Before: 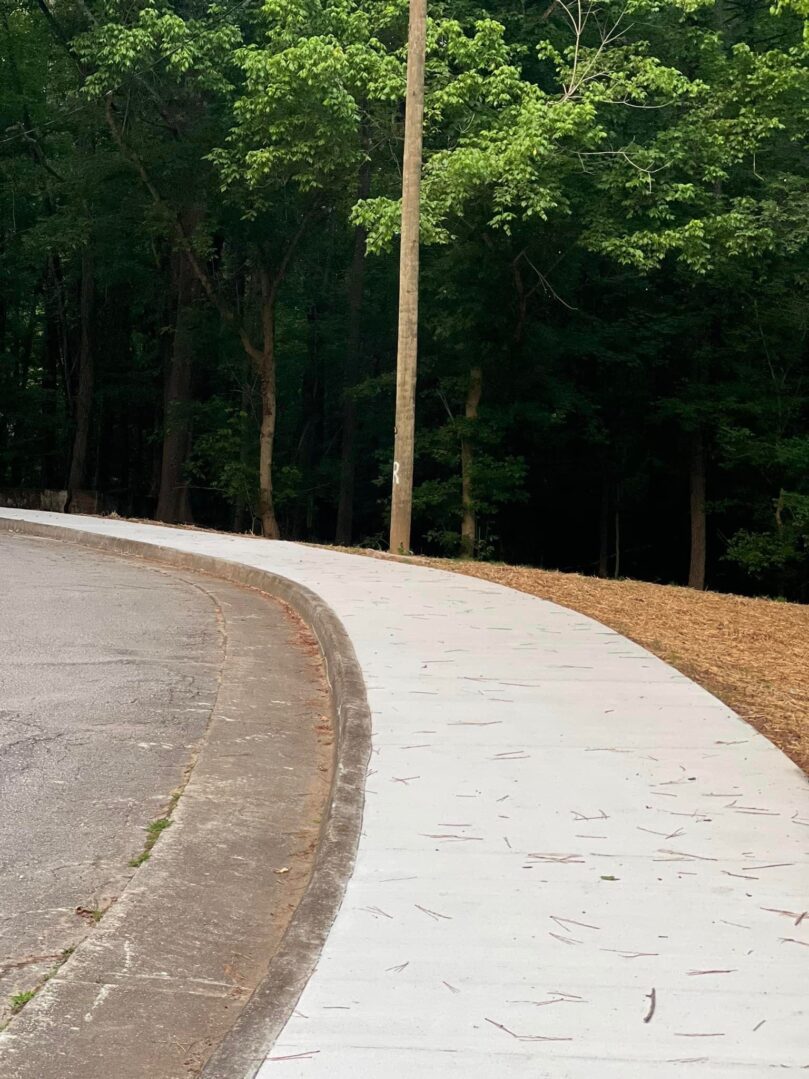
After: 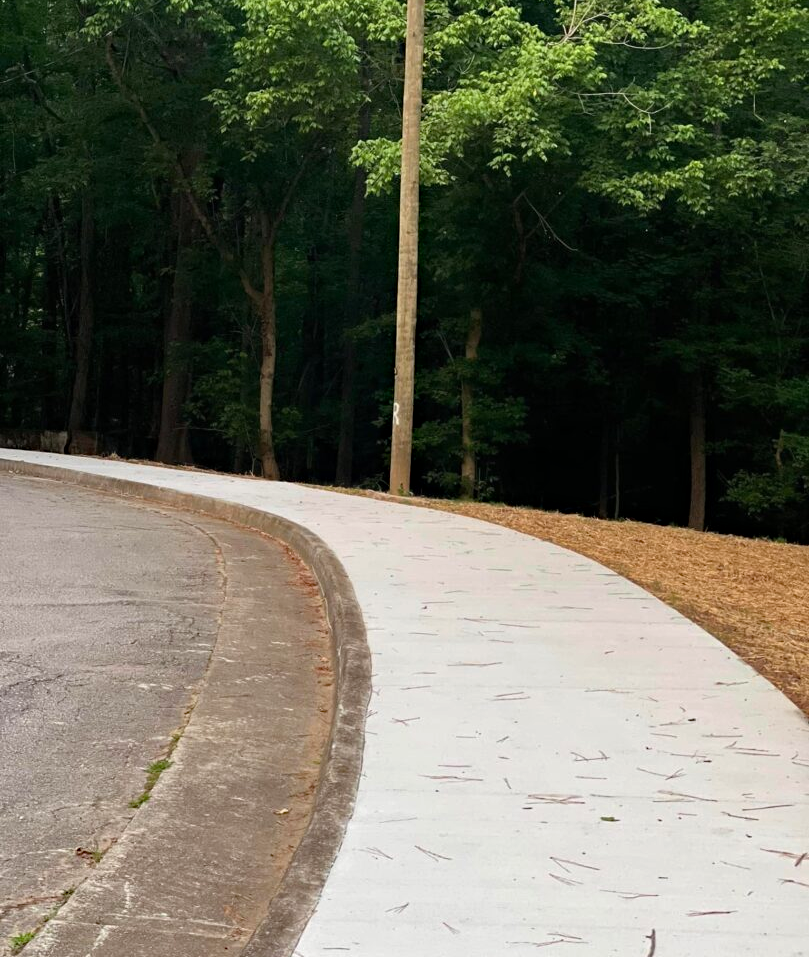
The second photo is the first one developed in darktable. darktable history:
crop and rotate: top 5.542%, bottom 5.691%
haze removal: strength 0.289, distance 0.256, compatibility mode true, adaptive false
